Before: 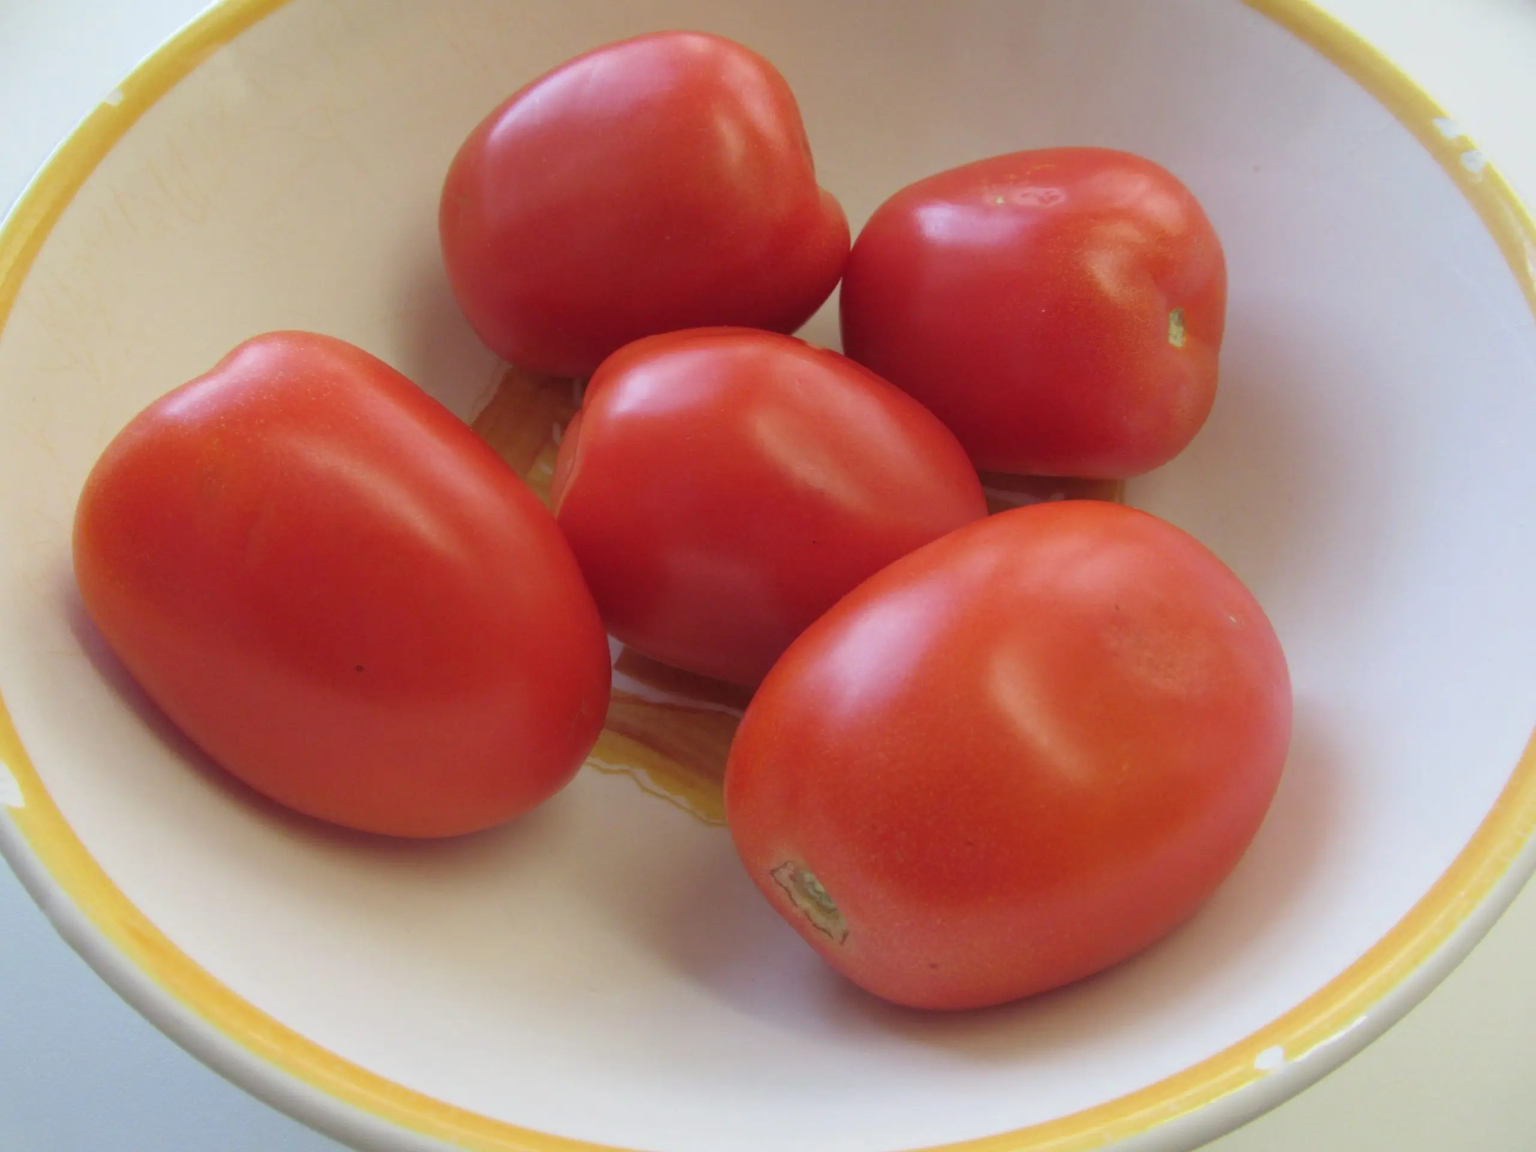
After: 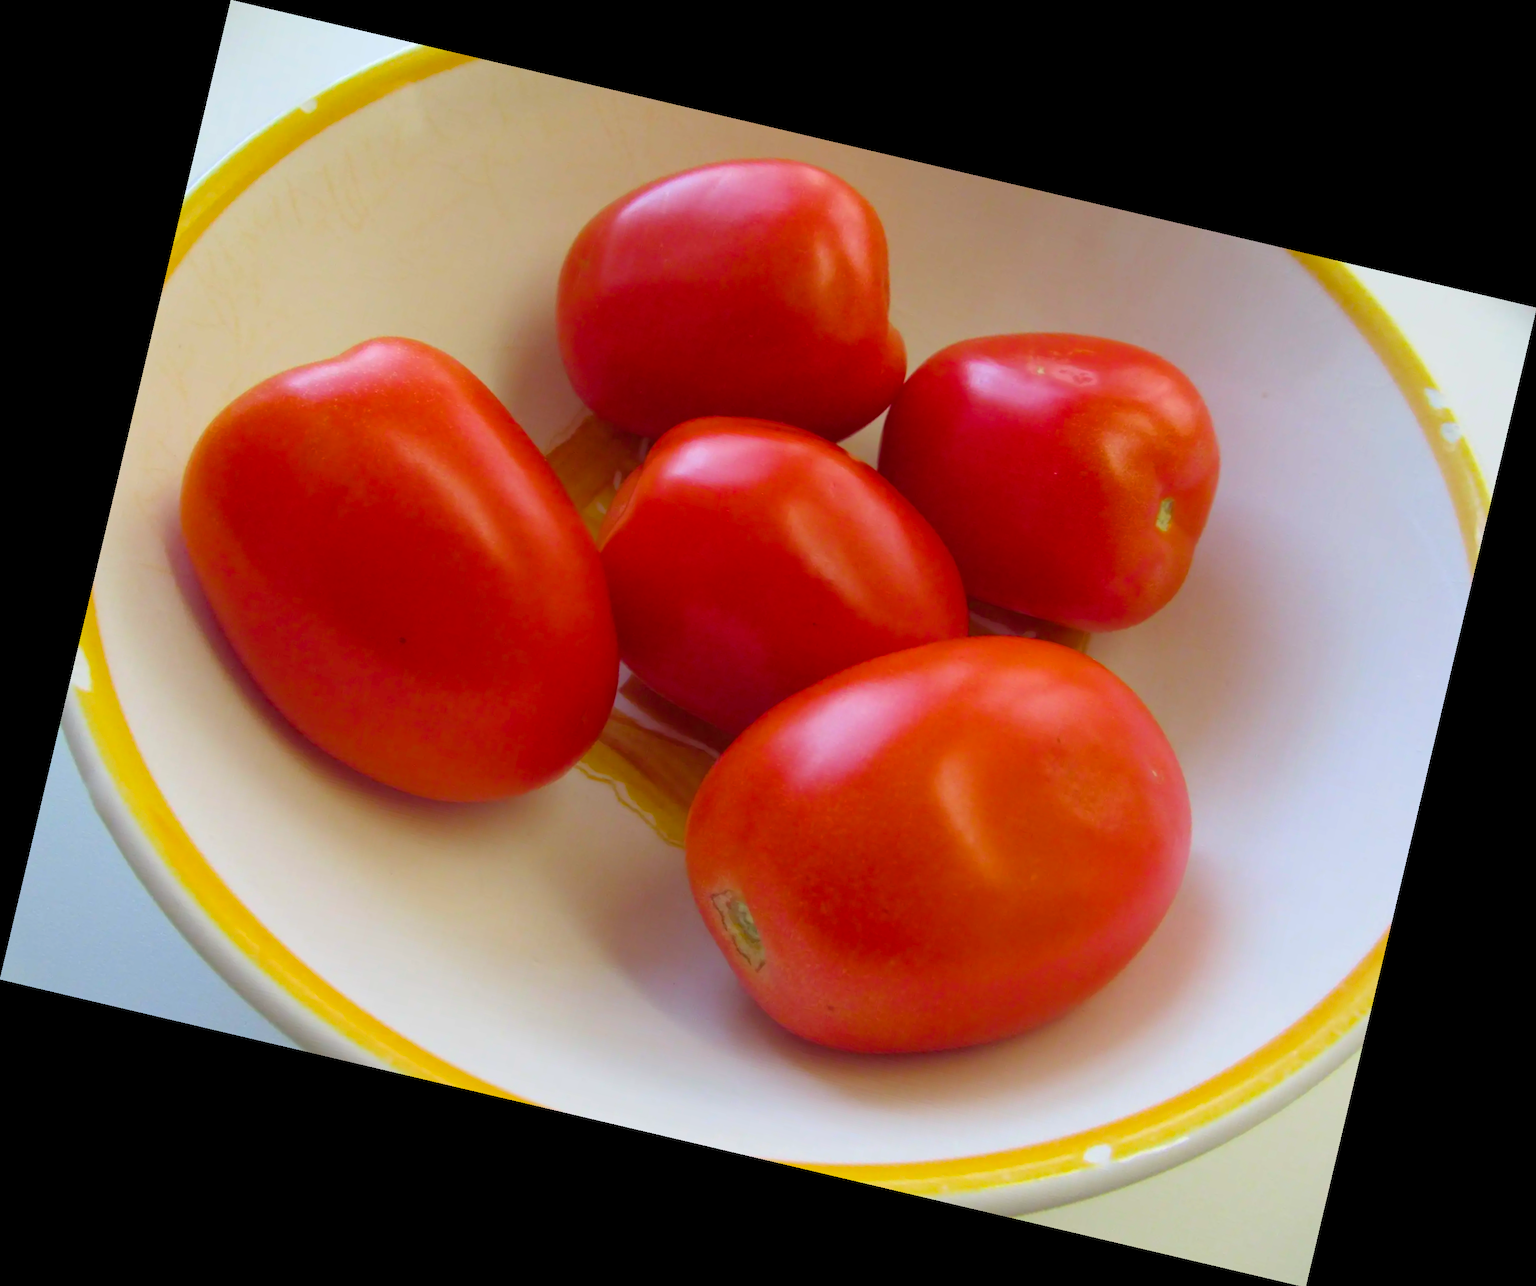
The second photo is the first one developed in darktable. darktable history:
rotate and perspective: rotation 13.27°, automatic cropping off
color balance rgb: linear chroma grading › global chroma 15%, perceptual saturation grading › global saturation 30%
